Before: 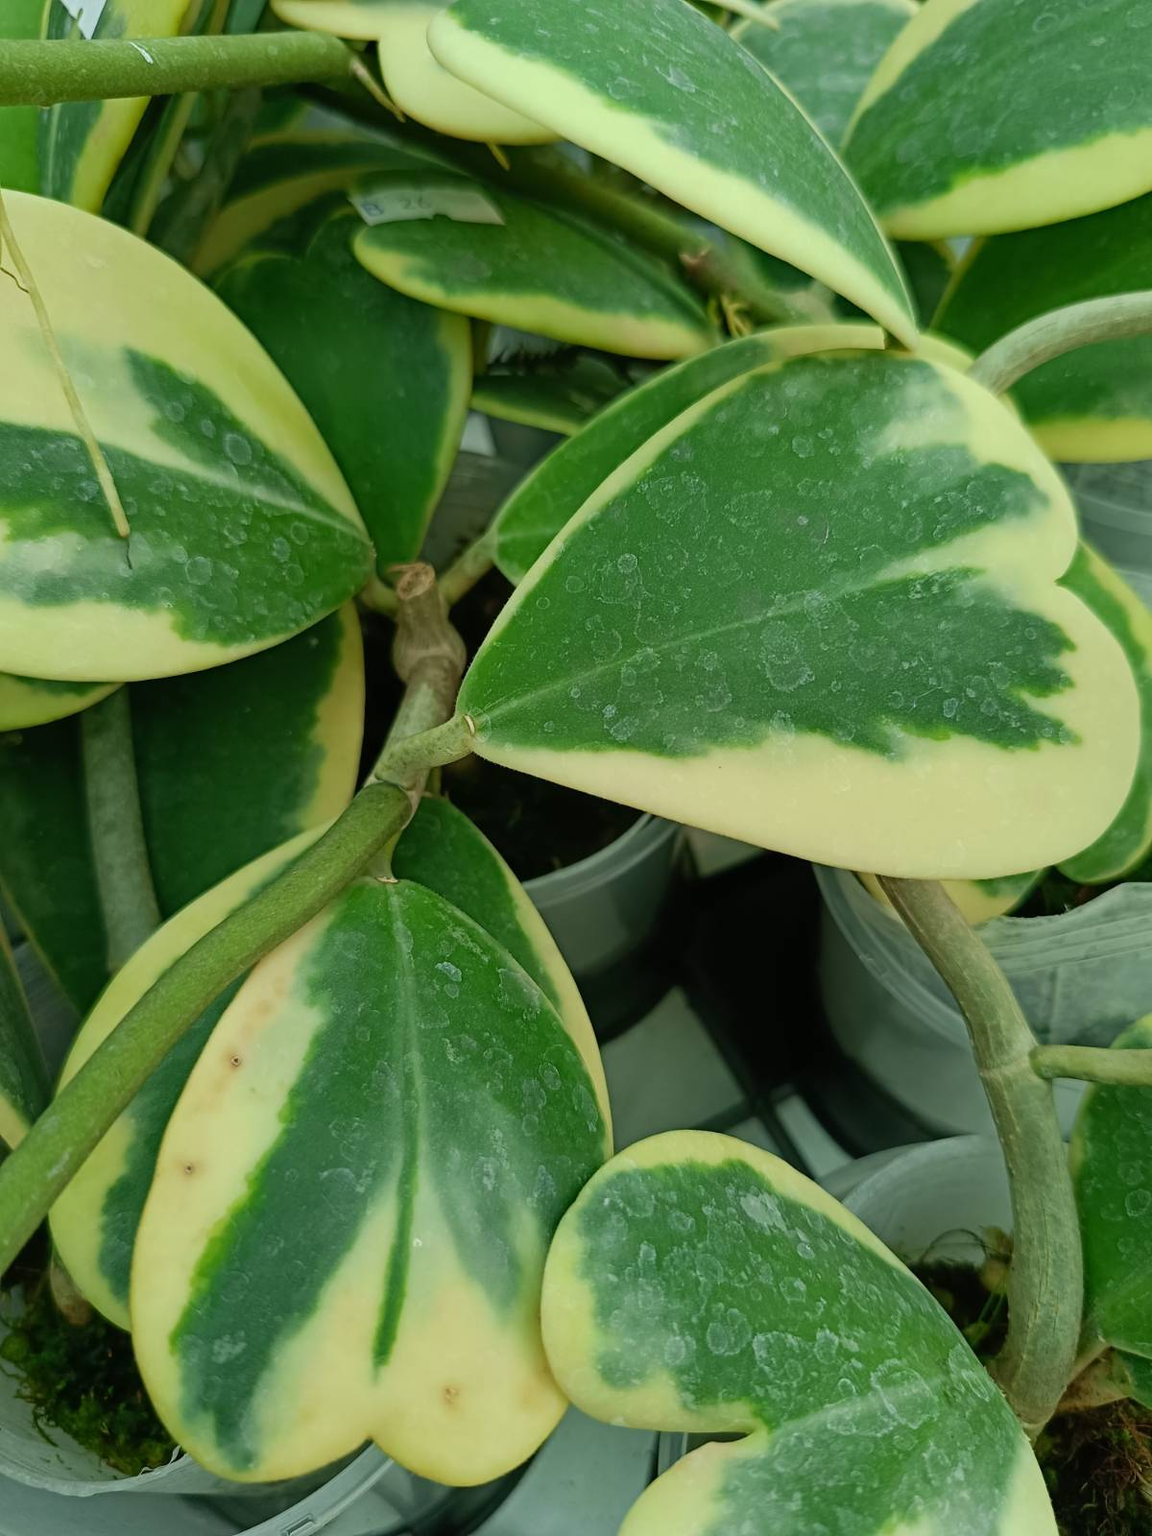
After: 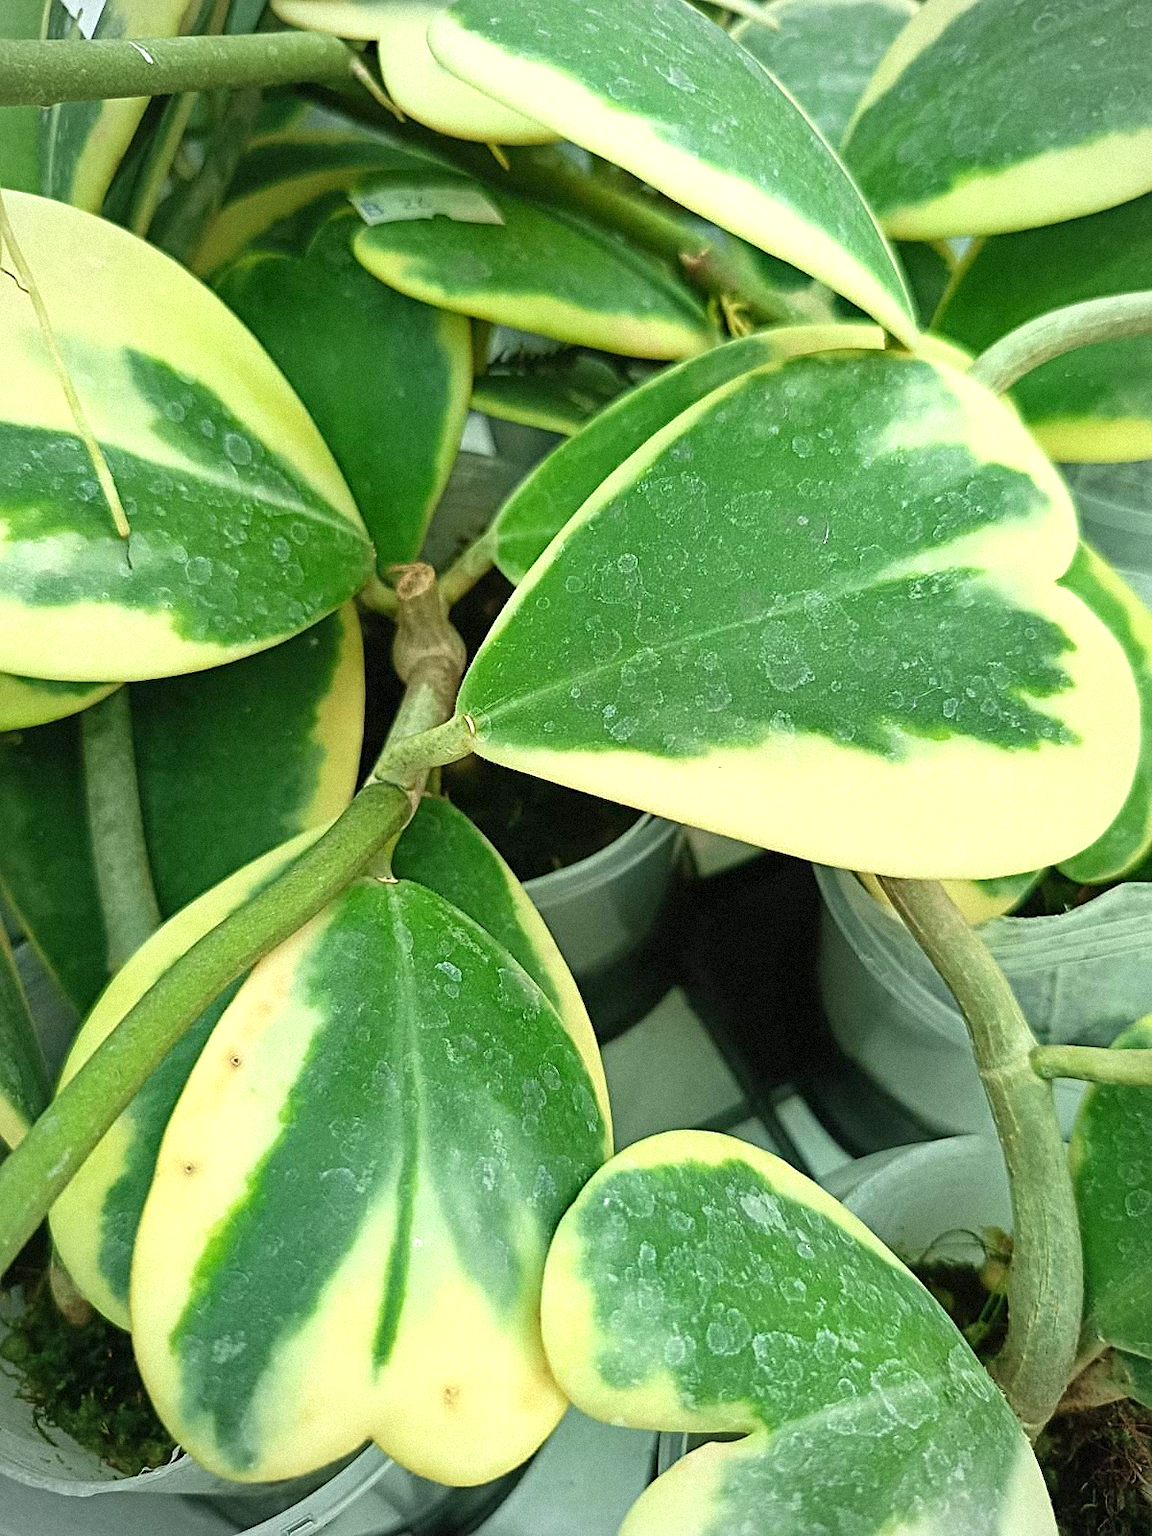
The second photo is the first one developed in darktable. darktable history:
sharpen: on, module defaults
grain: mid-tones bias 0%
exposure: black level correction 0, exposure 1 EV, compensate exposure bias true, compensate highlight preservation false
vignetting: fall-off radius 60.92%
